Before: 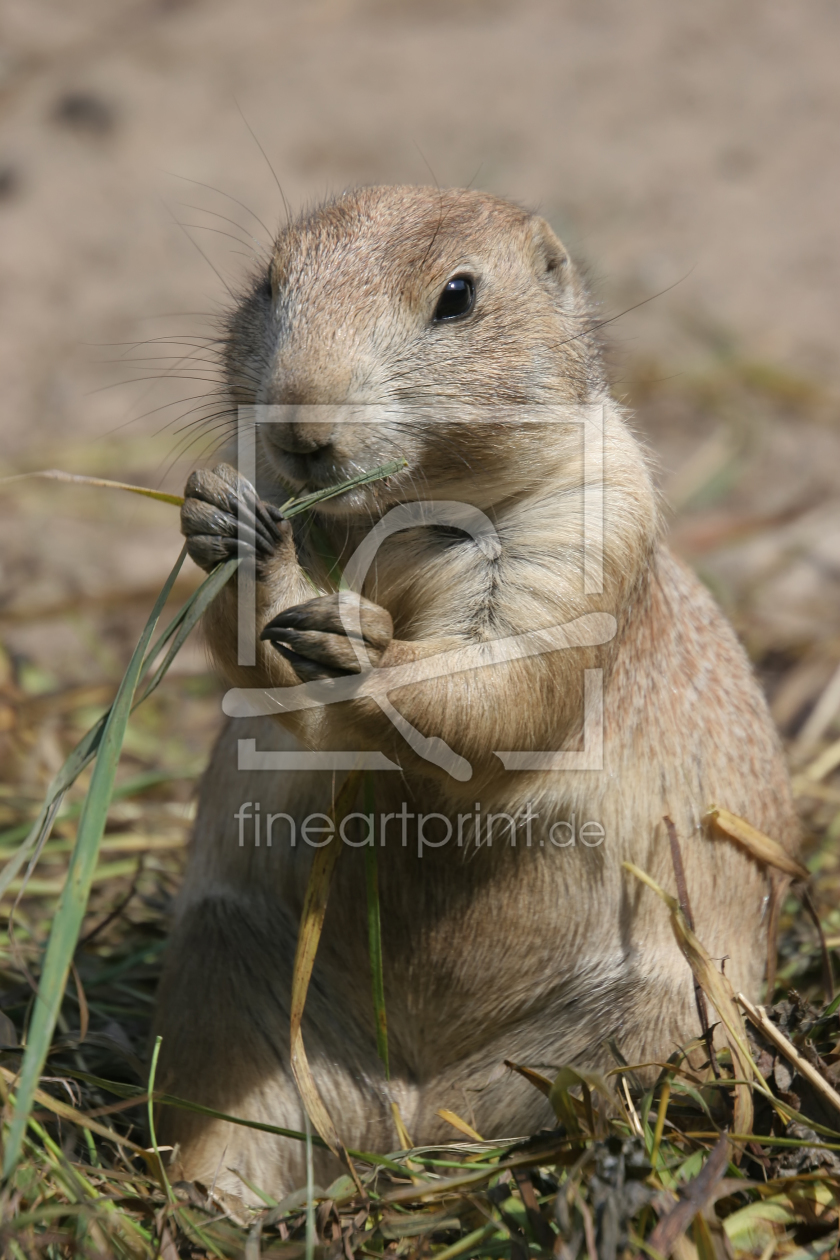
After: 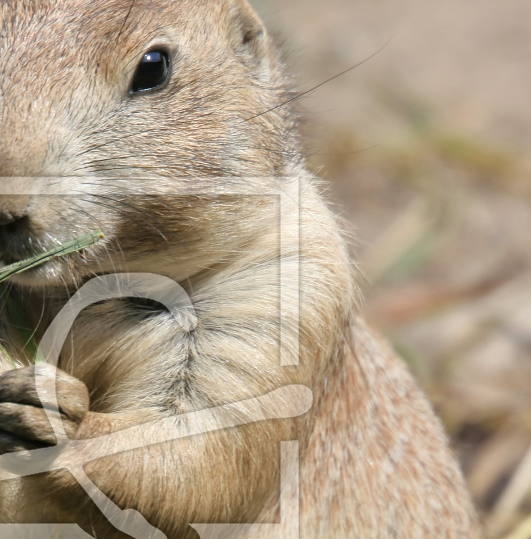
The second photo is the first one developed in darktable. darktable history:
tone equalizer: -8 EV 0.03 EV, -7 EV -0.021 EV, -6 EV 0.026 EV, -5 EV 0.044 EV, -4 EV 0.276 EV, -3 EV 0.678 EV, -2 EV 0.56 EV, -1 EV 0.205 EV, +0 EV 0.034 EV, mask exposure compensation -0.497 EV
crop: left 36.191%, top 18.172%, right 0.479%, bottom 39.003%
